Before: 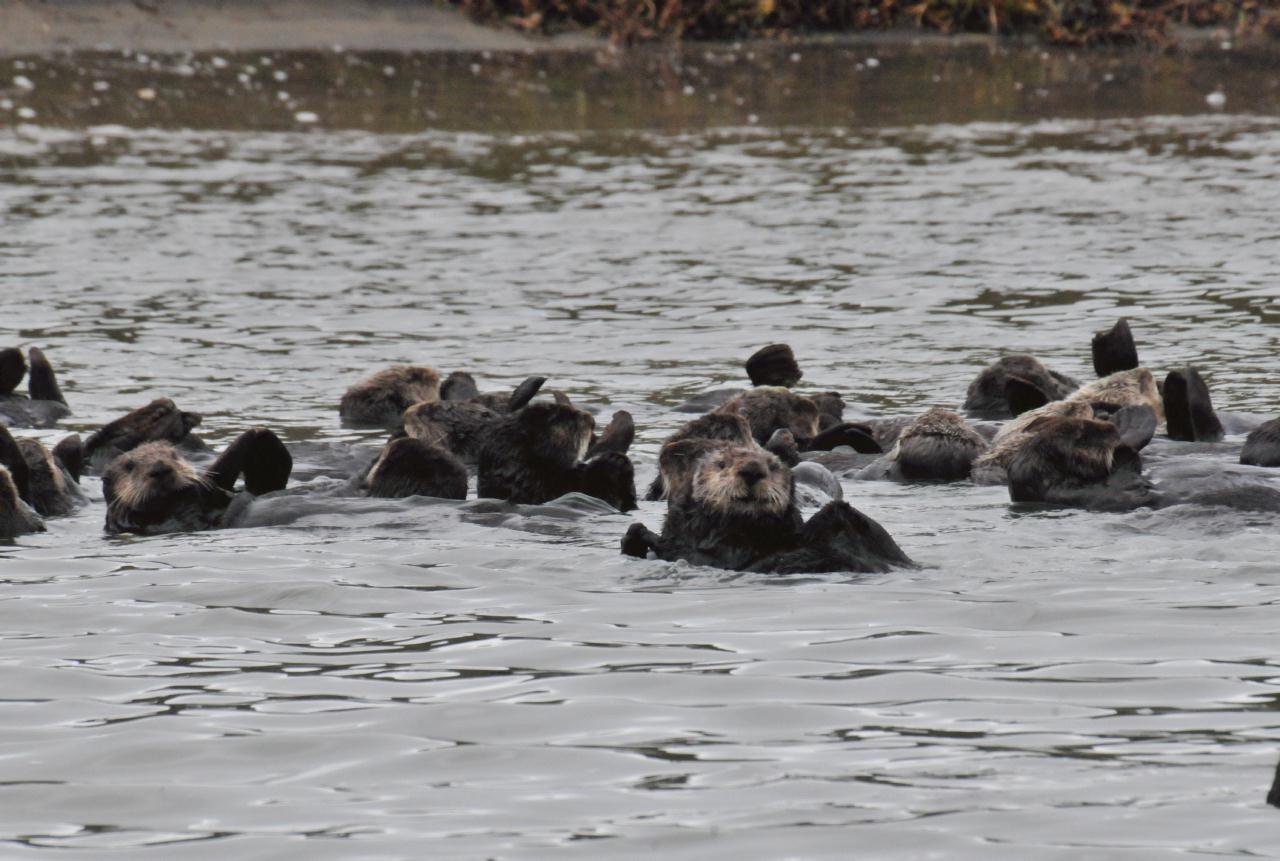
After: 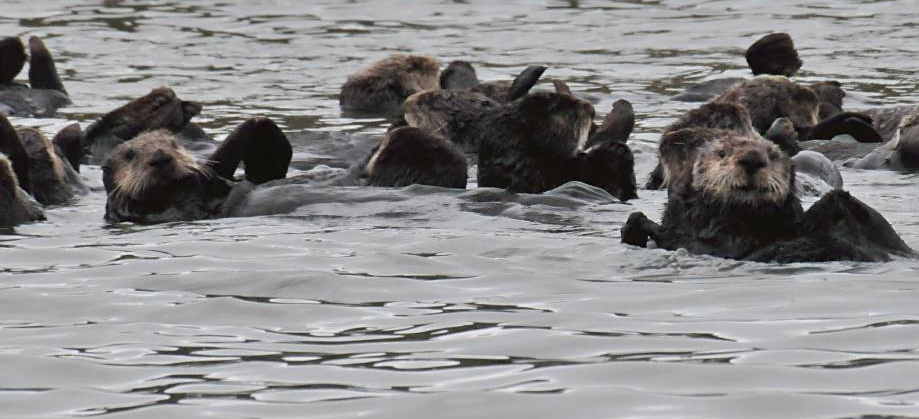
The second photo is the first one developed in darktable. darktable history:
sharpen: radius 1.842, amount 0.408, threshold 1.181
crop: top 36.185%, right 28.189%, bottom 15.107%
